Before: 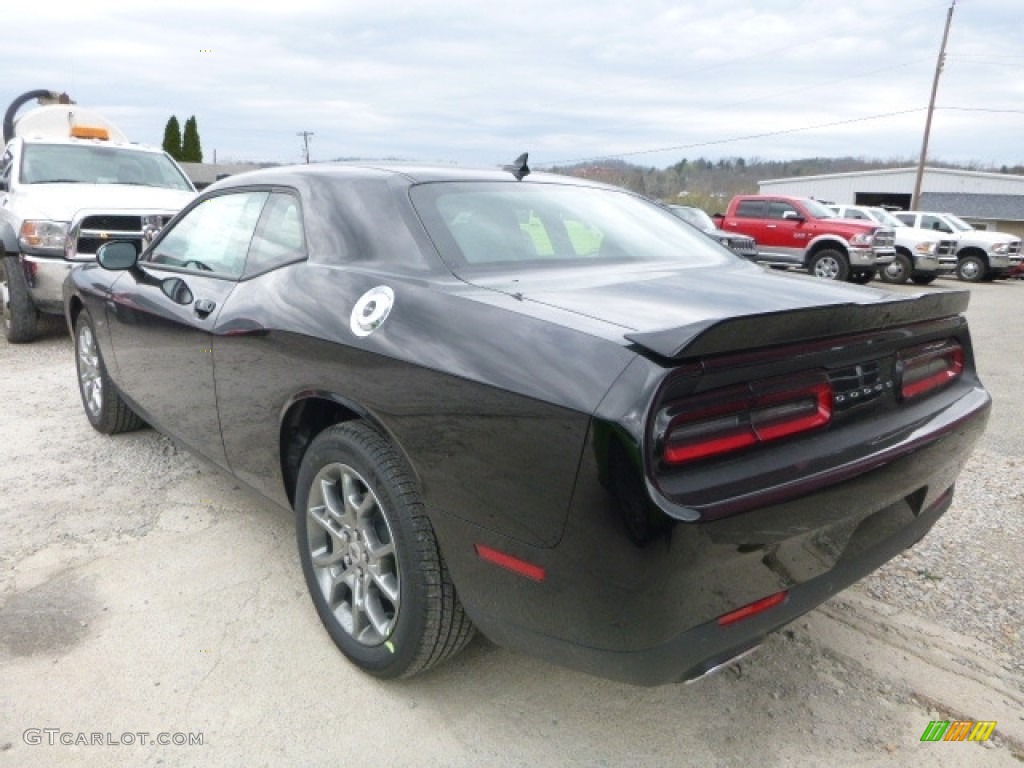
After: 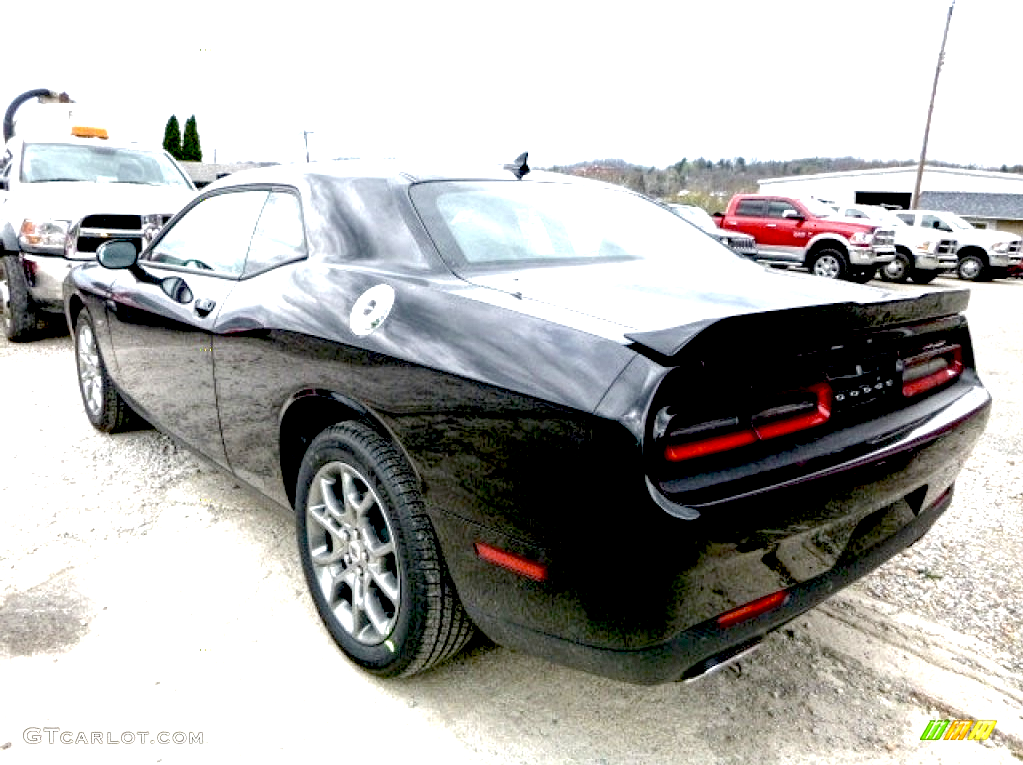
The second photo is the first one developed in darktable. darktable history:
local contrast: highlights 100%, shadows 99%, detail 199%, midtone range 0.2
exposure: black level correction 0.035, exposure 0.91 EV, compensate exposure bias true, compensate highlight preservation false
crop: top 0.227%, bottom 0.152%
color correction: highlights b* 0.002, saturation 0.821
haze removal: compatibility mode true, adaptive false
